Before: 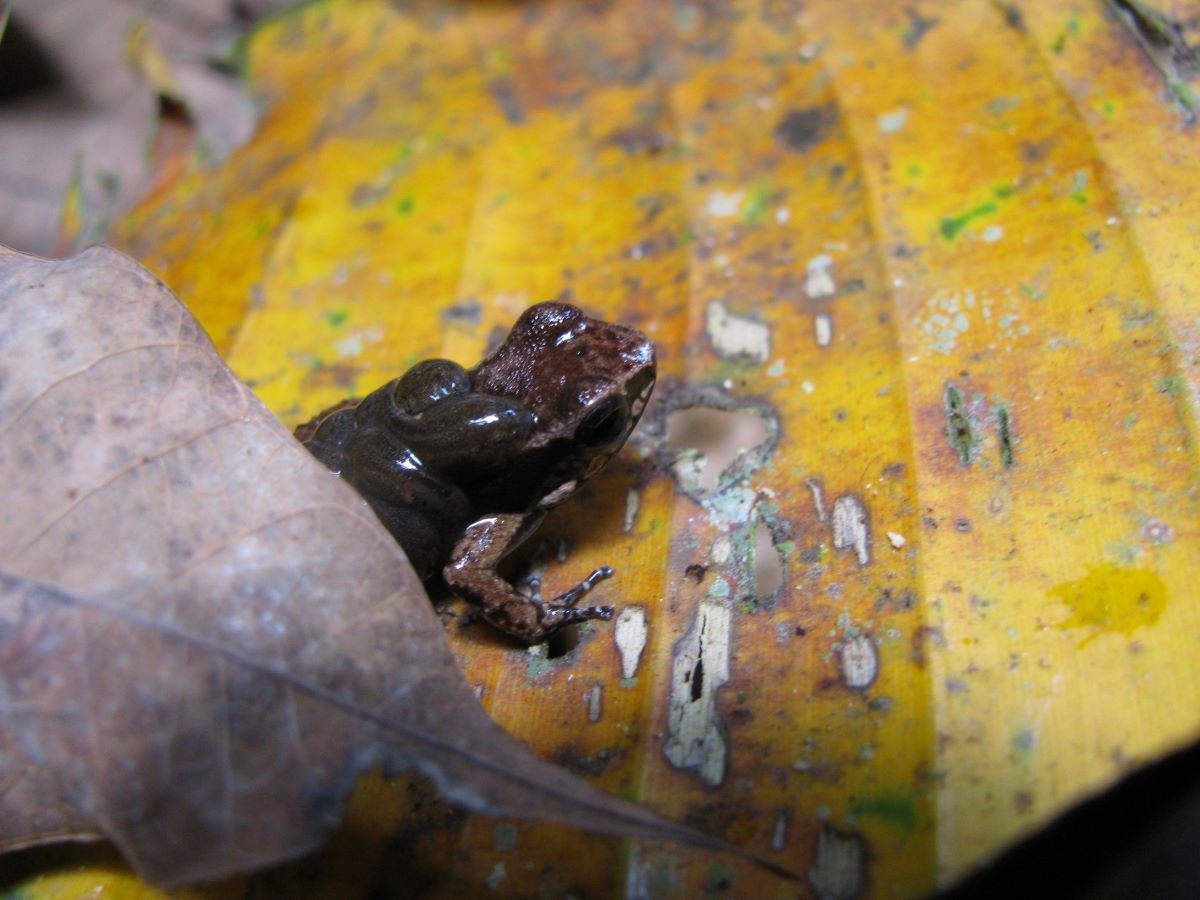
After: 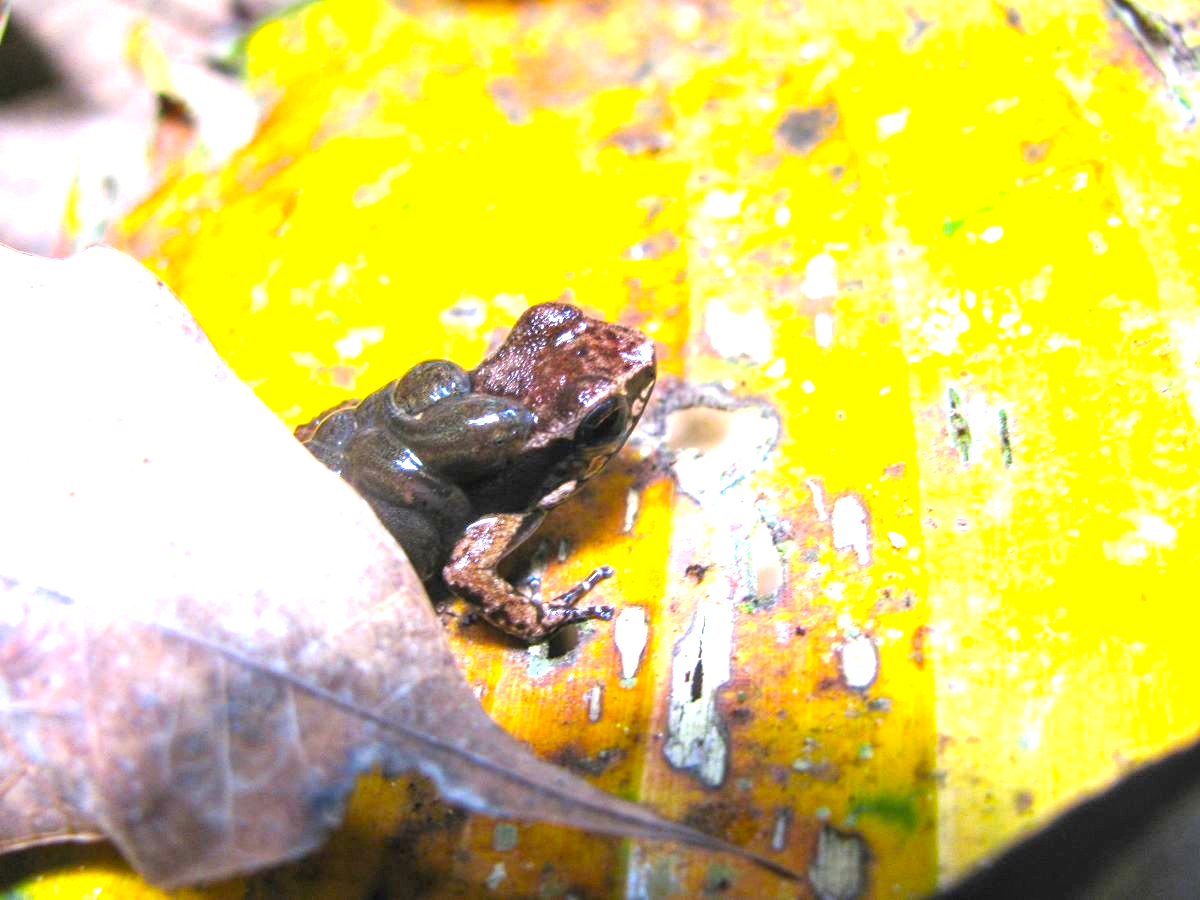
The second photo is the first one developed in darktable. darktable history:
local contrast: on, module defaults
color balance rgb: perceptual saturation grading › global saturation 25.202%, global vibrance 20%
exposure: exposure 1.994 EV, compensate exposure bias true, compensate highlight preservation false
